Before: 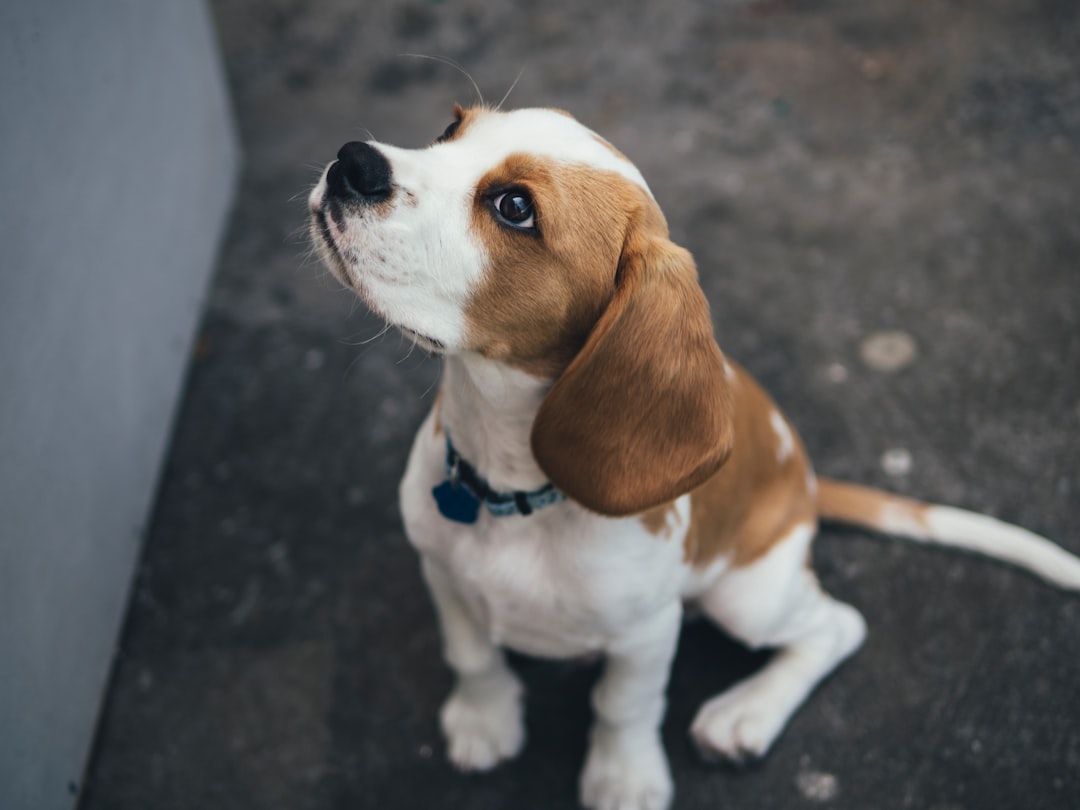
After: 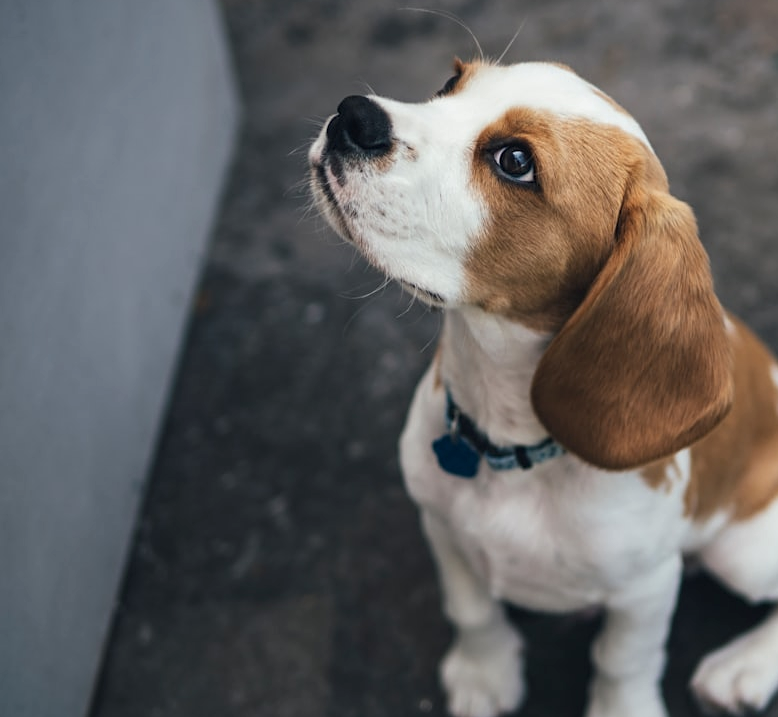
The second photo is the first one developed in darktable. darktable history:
local contrast: highlights 100%, shadows 100%, detail 120%, midtone range 0.2
crop: top 5.799%, right 27.911%, bottom 5.659%
sharpen: amount 0.208
